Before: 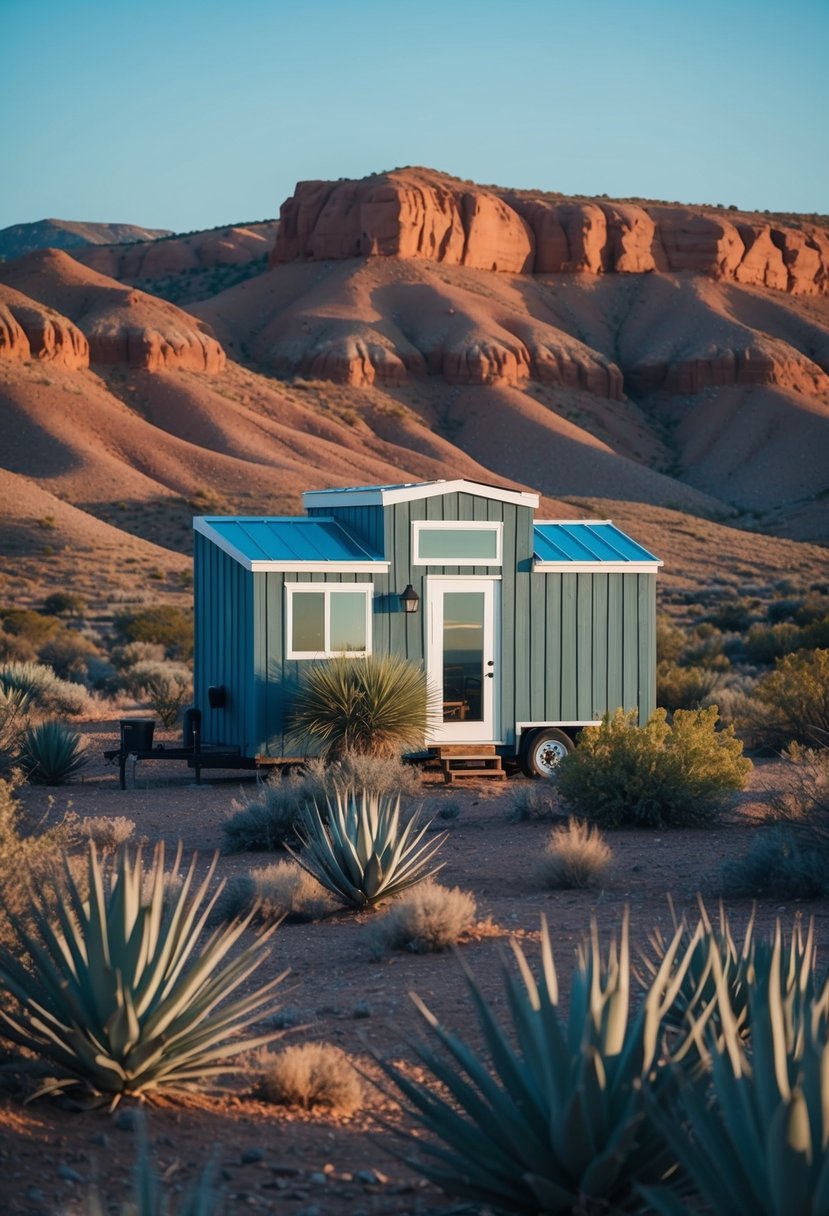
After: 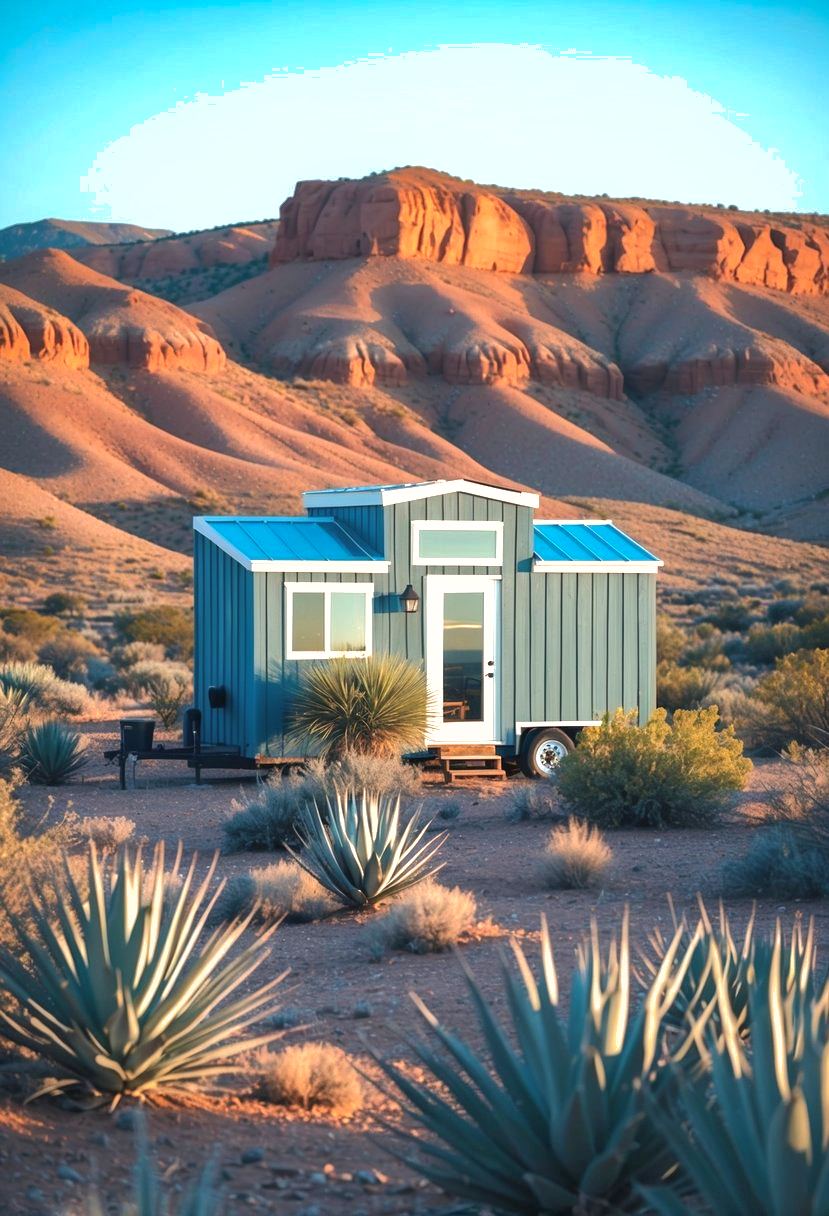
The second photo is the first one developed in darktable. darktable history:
exposure: black level correction 0, exposure 1.1 EV, compensate exposure bias true, compensate highlight preservation false
shadows and highlights: shadows 40, highlights -60
tone equalizer: on, module defaults
